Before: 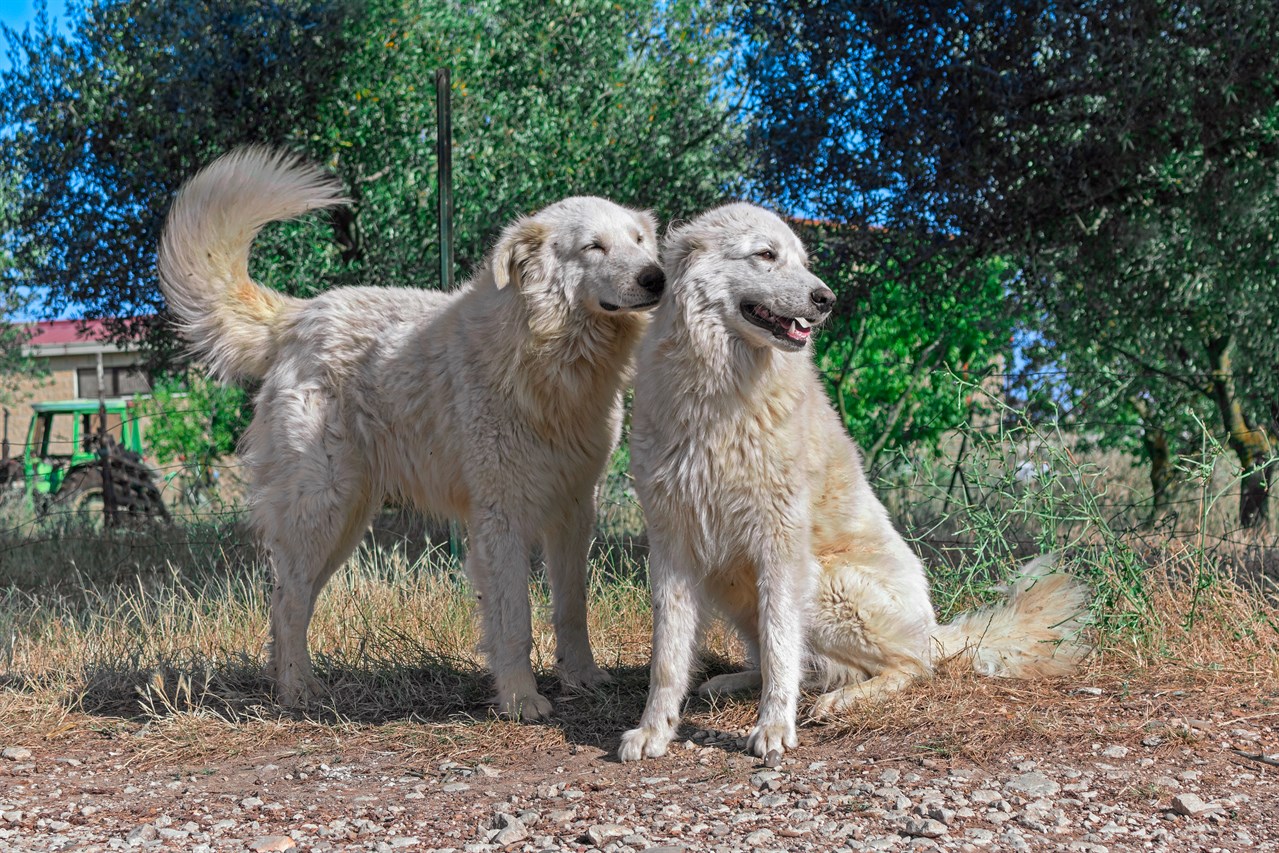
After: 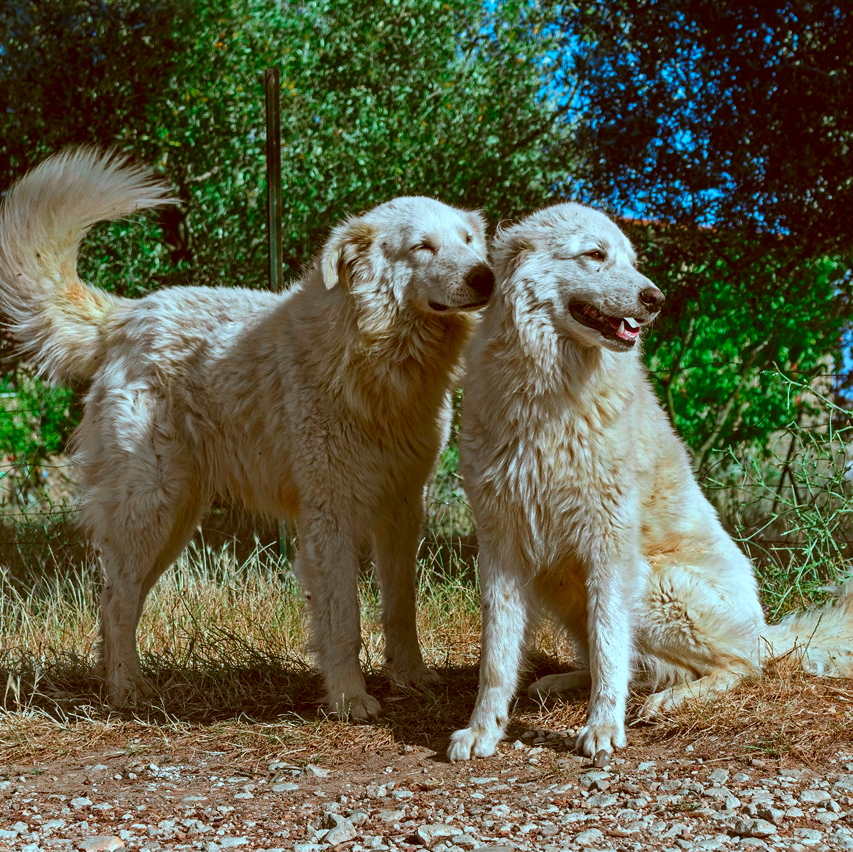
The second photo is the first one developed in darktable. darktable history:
crop and rotate: left 13.394%, right 19.871%
color correction: highlights a* -15.06, highlights b* -16.83, shadows a* 10.46, shadows b* 29.8
contrast brightness saturation: contrast 0.124, brightness -0.119, saturation 0.205
